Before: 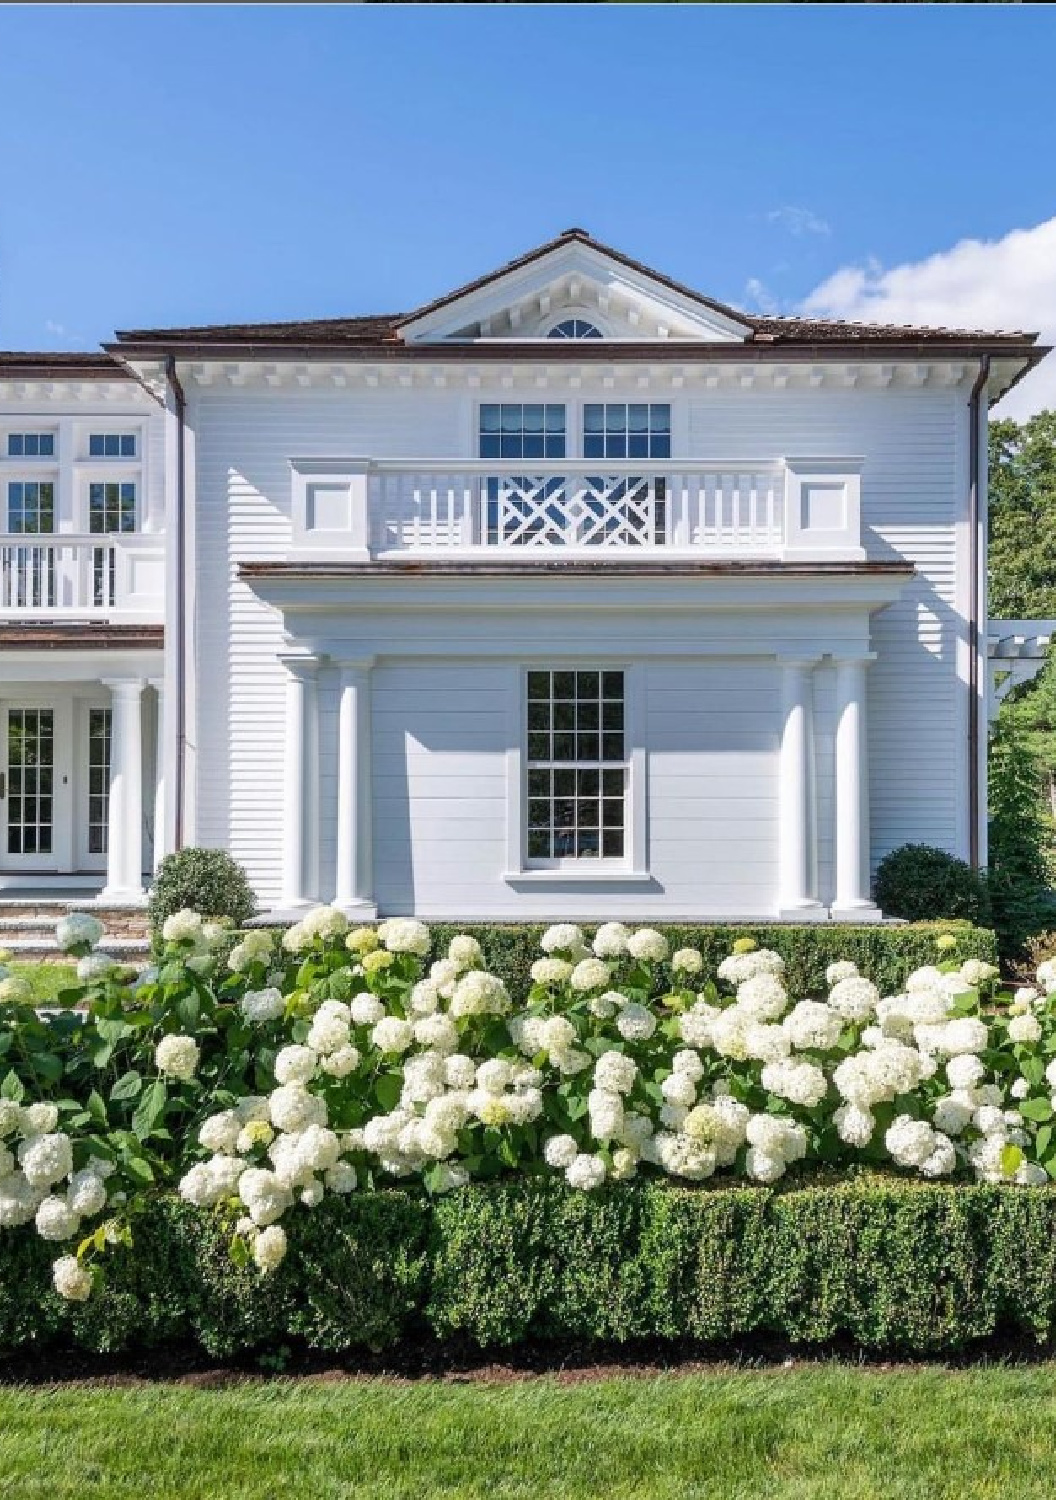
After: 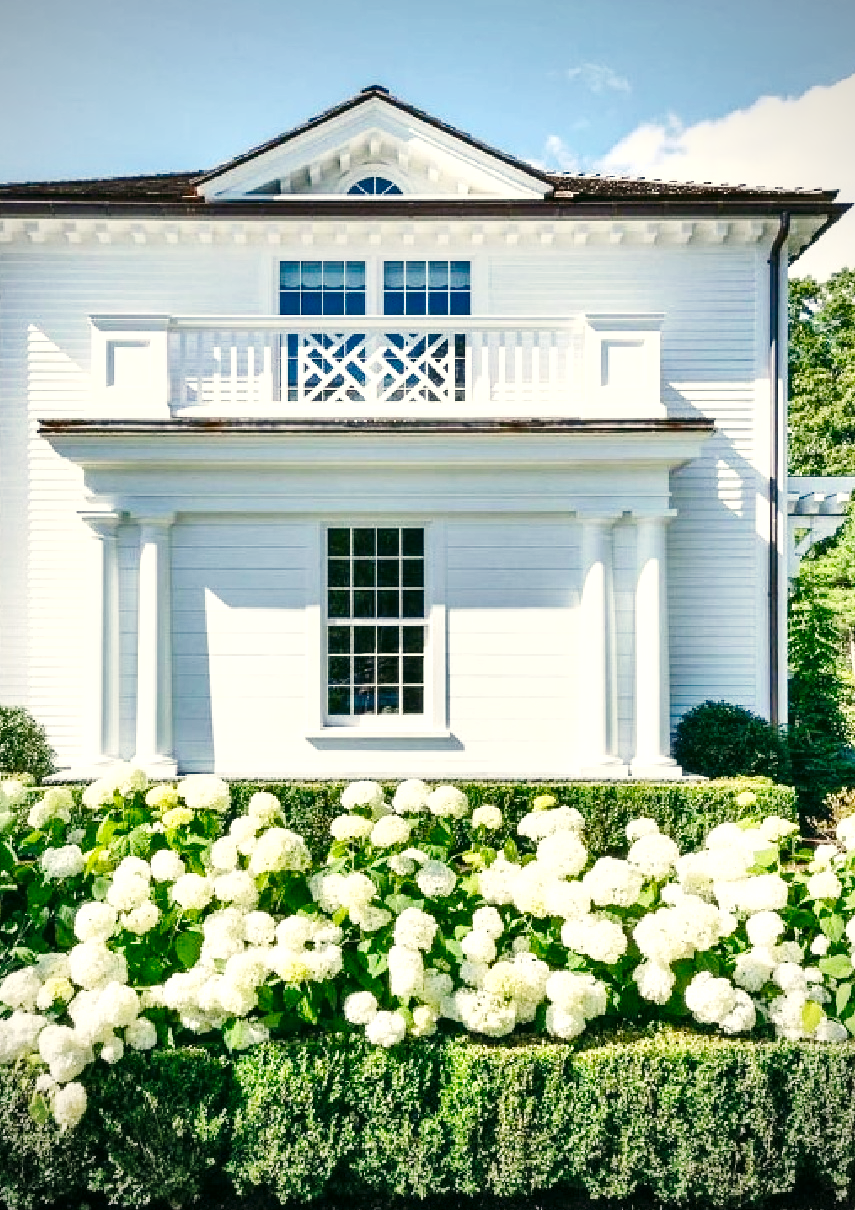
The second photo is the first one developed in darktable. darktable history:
shadows and highlights: shadows 52.66, highlights color adjustment 52.13%, soften with gaussian
crop: left 19.016%, top 9.582%, right 0%, bottom 9.7%
vignetting: unbound false
base curve: curves: ch0 [(0, 0) (0.036, 0.025) (0.121, 0.166) (0.206, 0.329) (0.605, 0.79) (1, 1)], preserve colors none
color correction: highlights a* -0.461, highlights b* 9.18, shadows a* -9.01, shadows b* 1.6
exposure: black level correction 0, exposure 0.699 EV, compensate exposure bias true, compensate highlight preservation false
color zones: curves: ch1 [(0.077, 0.436) (0.25, 0.5) (0.75, 0.5)]
